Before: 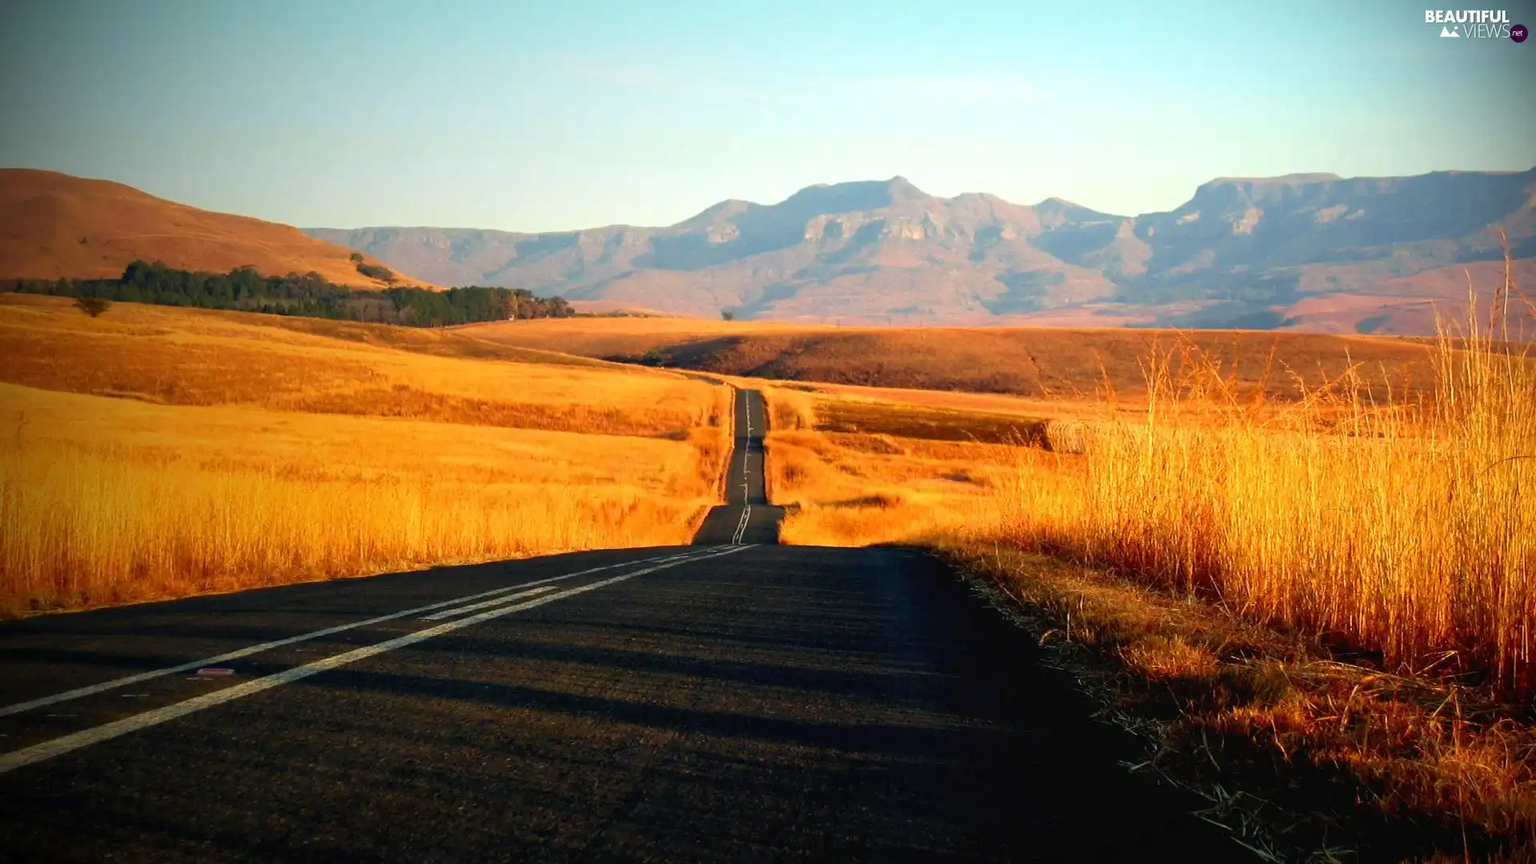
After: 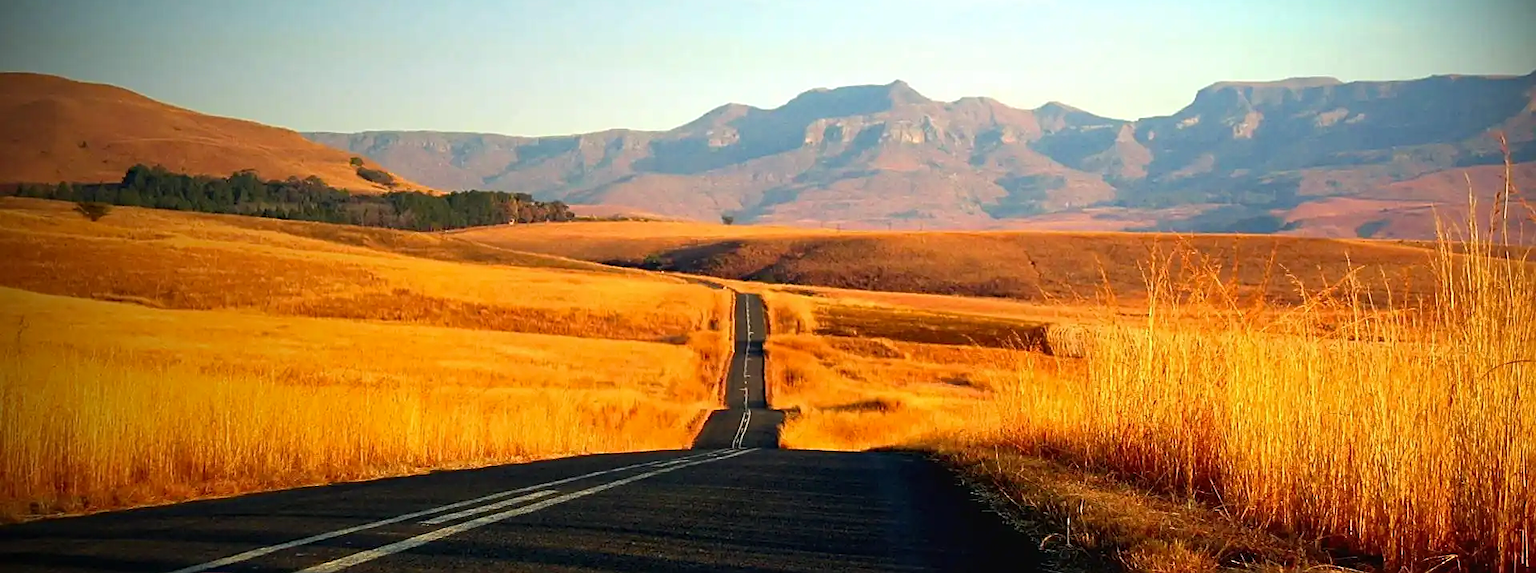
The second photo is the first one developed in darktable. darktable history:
haze removal: compatibility mode true, adaptive false
crop: top 11.149%, bottom 22.377%
sharpen: on, module defaults
